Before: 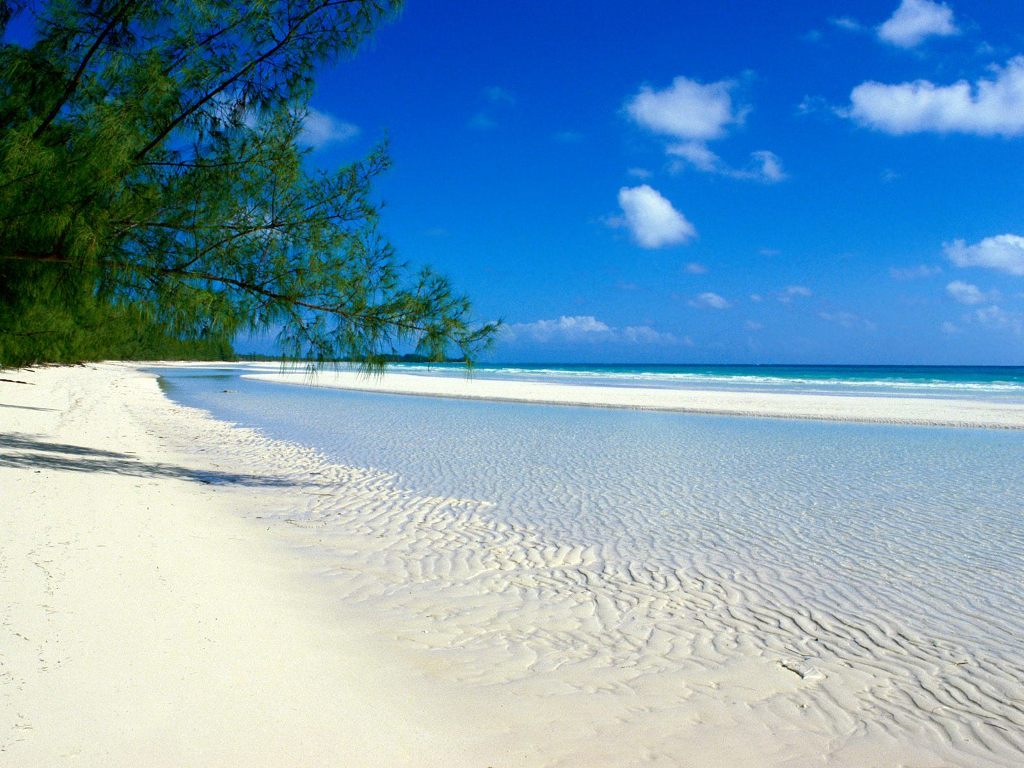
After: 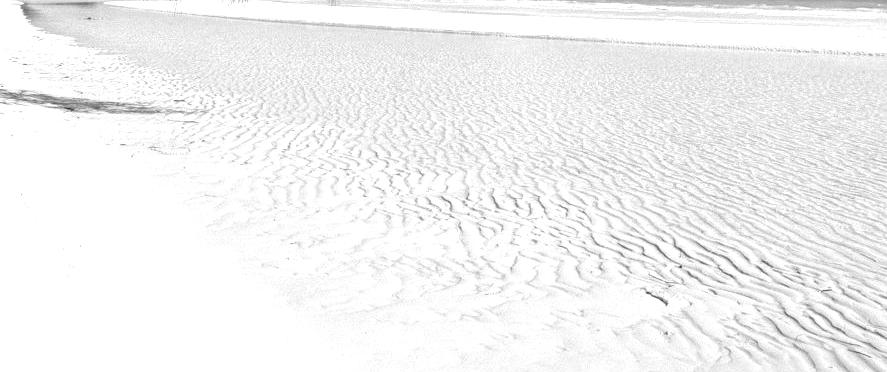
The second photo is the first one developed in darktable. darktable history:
contrast brightness saturation: brightness 0.139
crop and rotate: left 13.294%, top 48.637%, bottom 2.87%
local contrast: detail 130%
exposure: black level correction -0.002, exposure 0.544 EV, compensate highlight preservation false
color calibration: output gray [0.246, 0.254, 0.501, 0], x 0.382, y 0.371, temperature 3896.59 K
